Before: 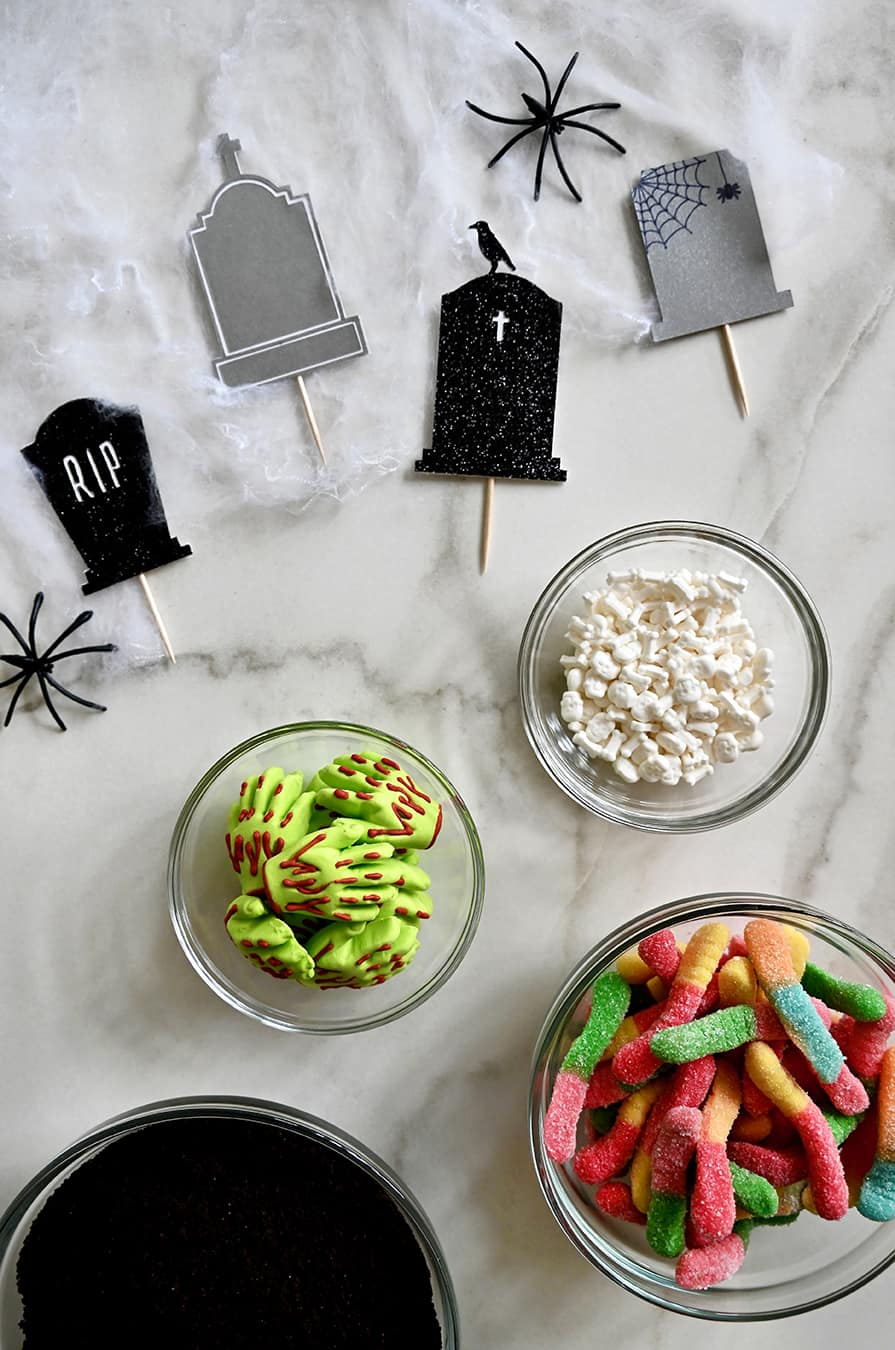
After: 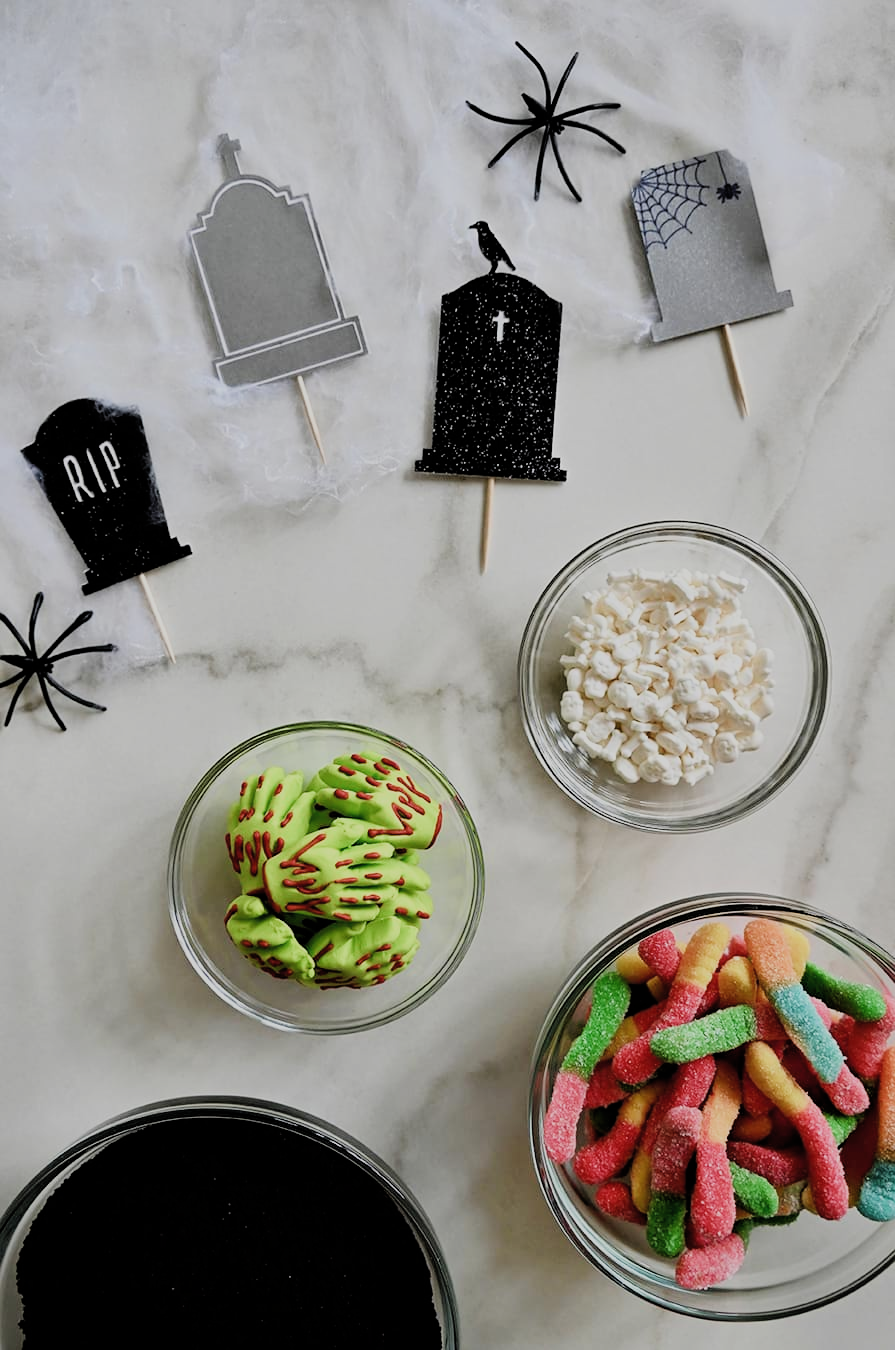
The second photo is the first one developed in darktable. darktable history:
filmic rgb: black relative exposure -8.52 EV, white relative exposure 5.55 EV, hardness 3.37, contrast 1.016, color science v4 (2020)
